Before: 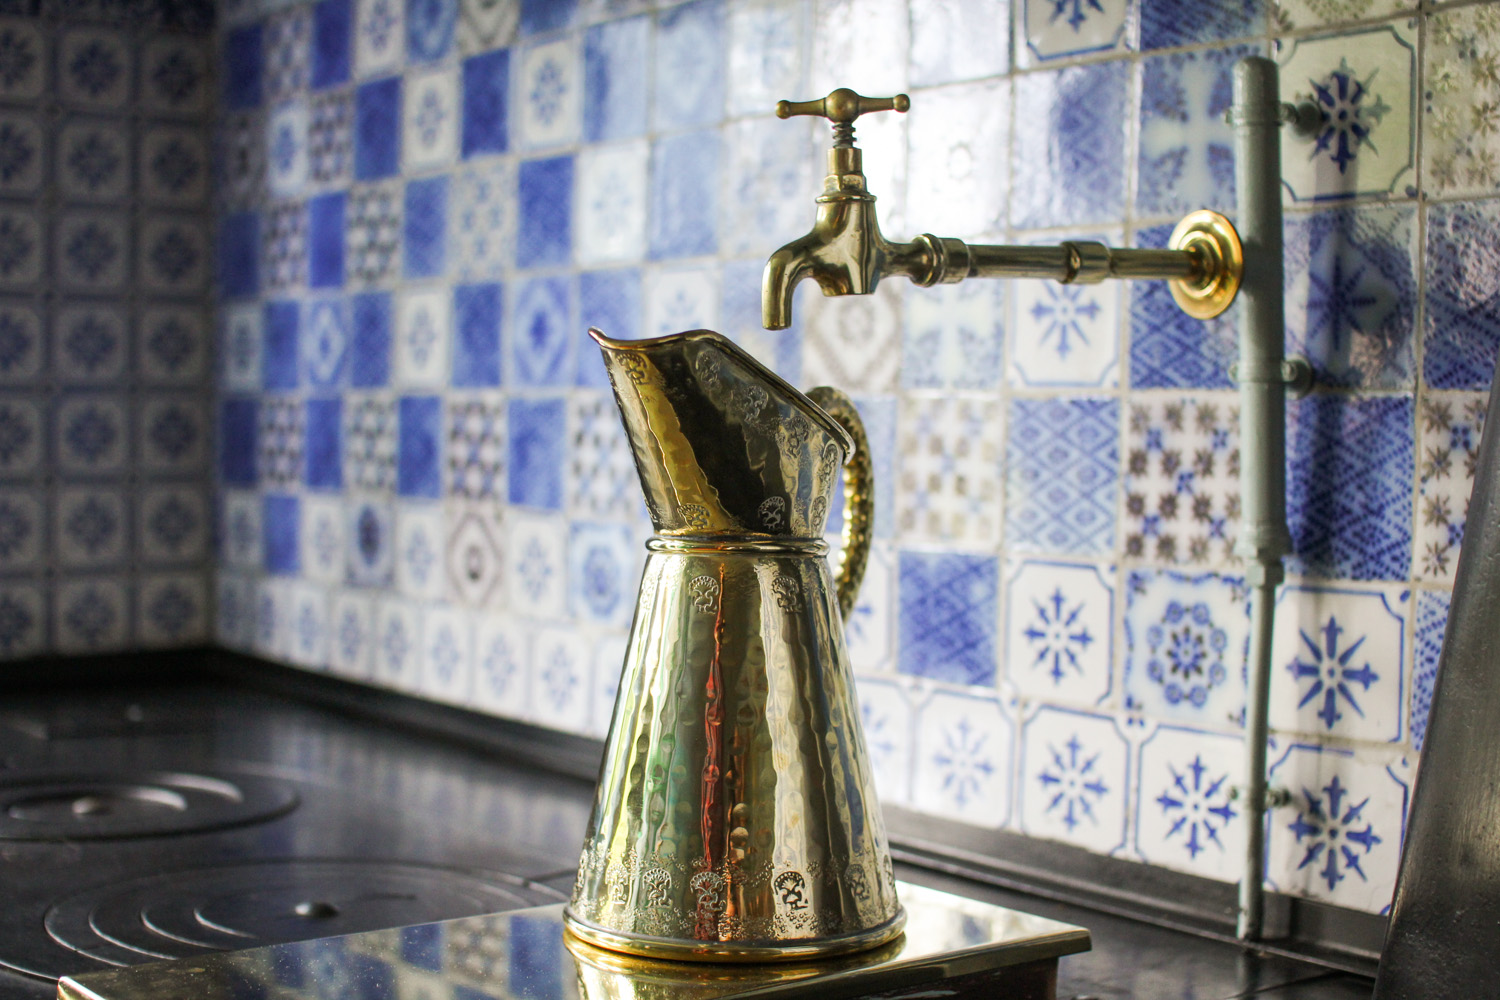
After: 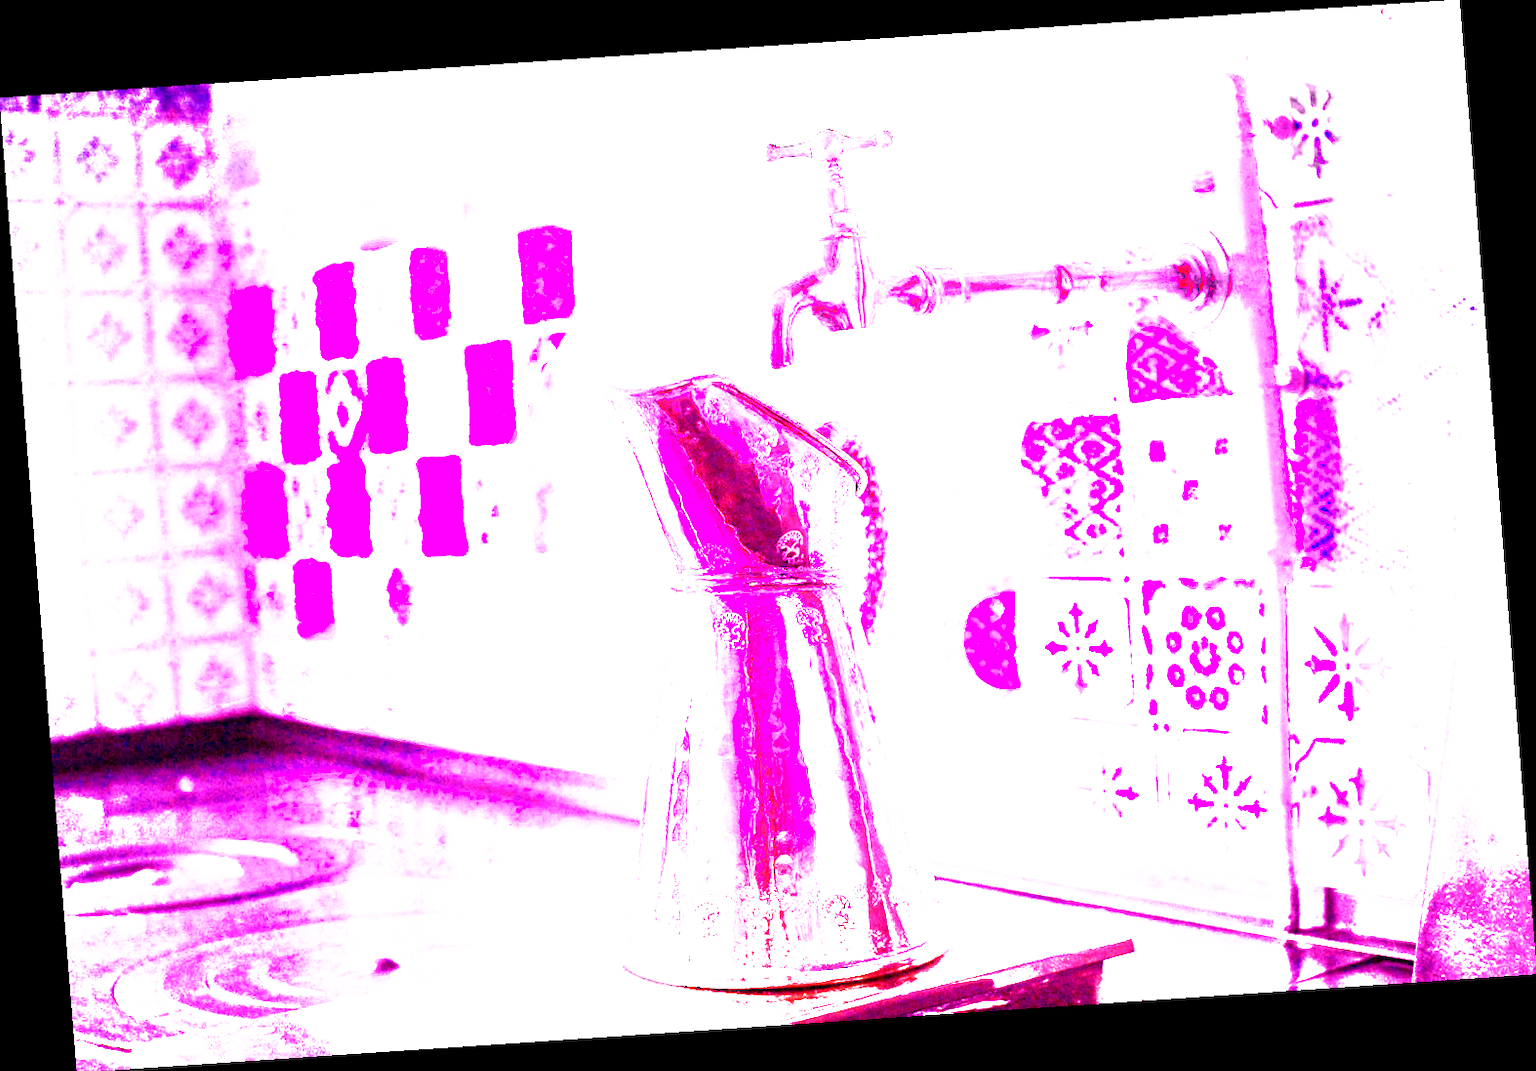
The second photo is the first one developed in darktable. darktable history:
white balance: red 8, blue 8
filmic rgb: black relative exposure -16 EV, threshold -0.33 EV, transition 3.19 EV, structure ↔ texture 100%, target black luminance 0%, hardness 7.57, latitude 72.96%, contrast 0.908, highlights saturation mix 10%, shadows ↔ highlights balance -0.38%, add noise in highlights 0, preserve chrominance no, color science v4 (2020), iterations of high-quality reconstruction 10, enable highlight reconstruction true
rotate and perspective: rotation -4.2°, shear 0.006, automatic cropping off
